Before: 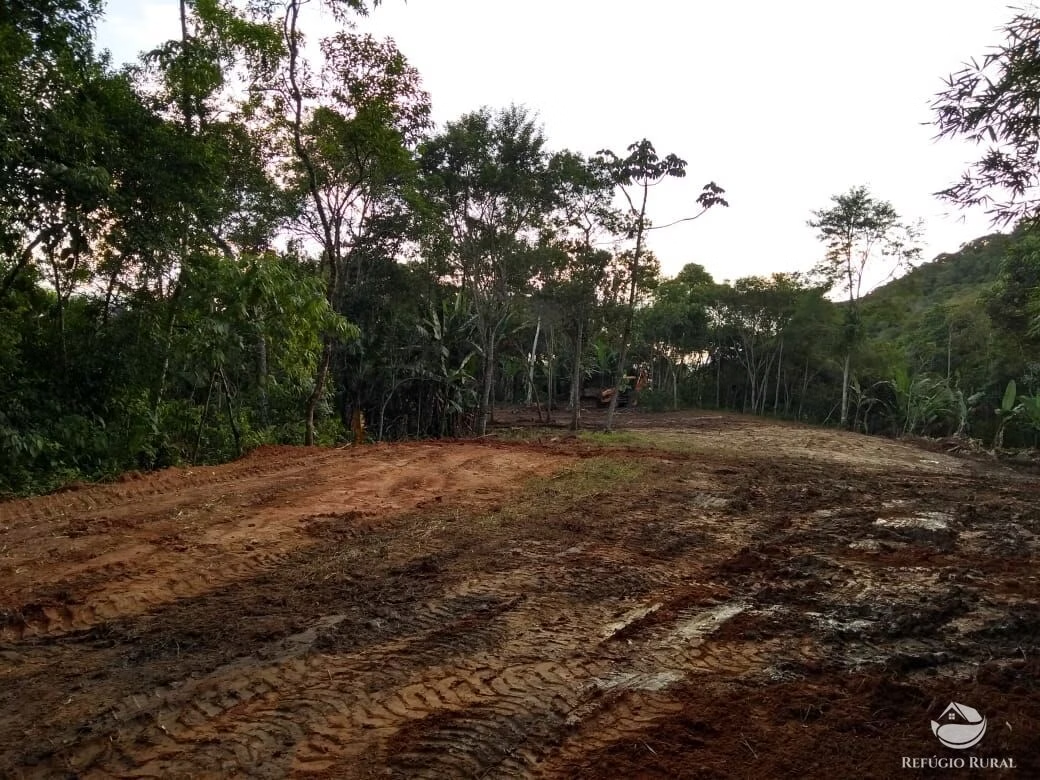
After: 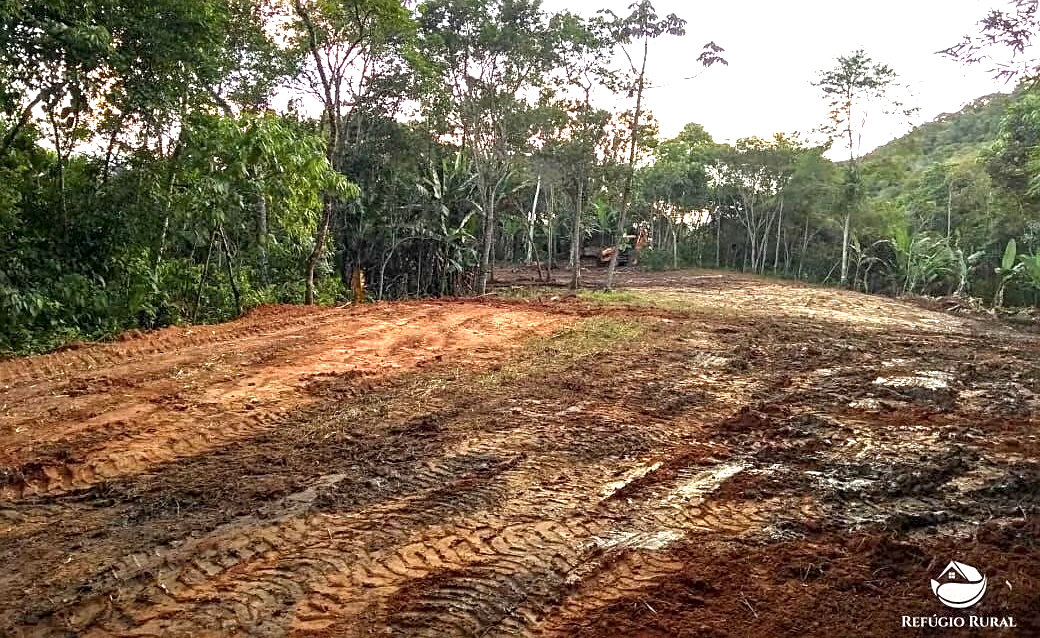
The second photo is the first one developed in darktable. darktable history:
crop and rotate: top 18.167%
exposure: black level correction 0.001, exposure 1.645 EV, compensate highlight preservation false
sharpen: on, module defaults
local contrast: detail 110%
color zones: curves: ch0 [(0, 0.444) (0.143, 0.442) (0.286, 0.441) (0.429, 0.441) (0.571, 0.441) (0.714, 0.441) (0.857, 0.442) (1, 0.444)], mix -121.97%
tone equalizer: on, module defaults
